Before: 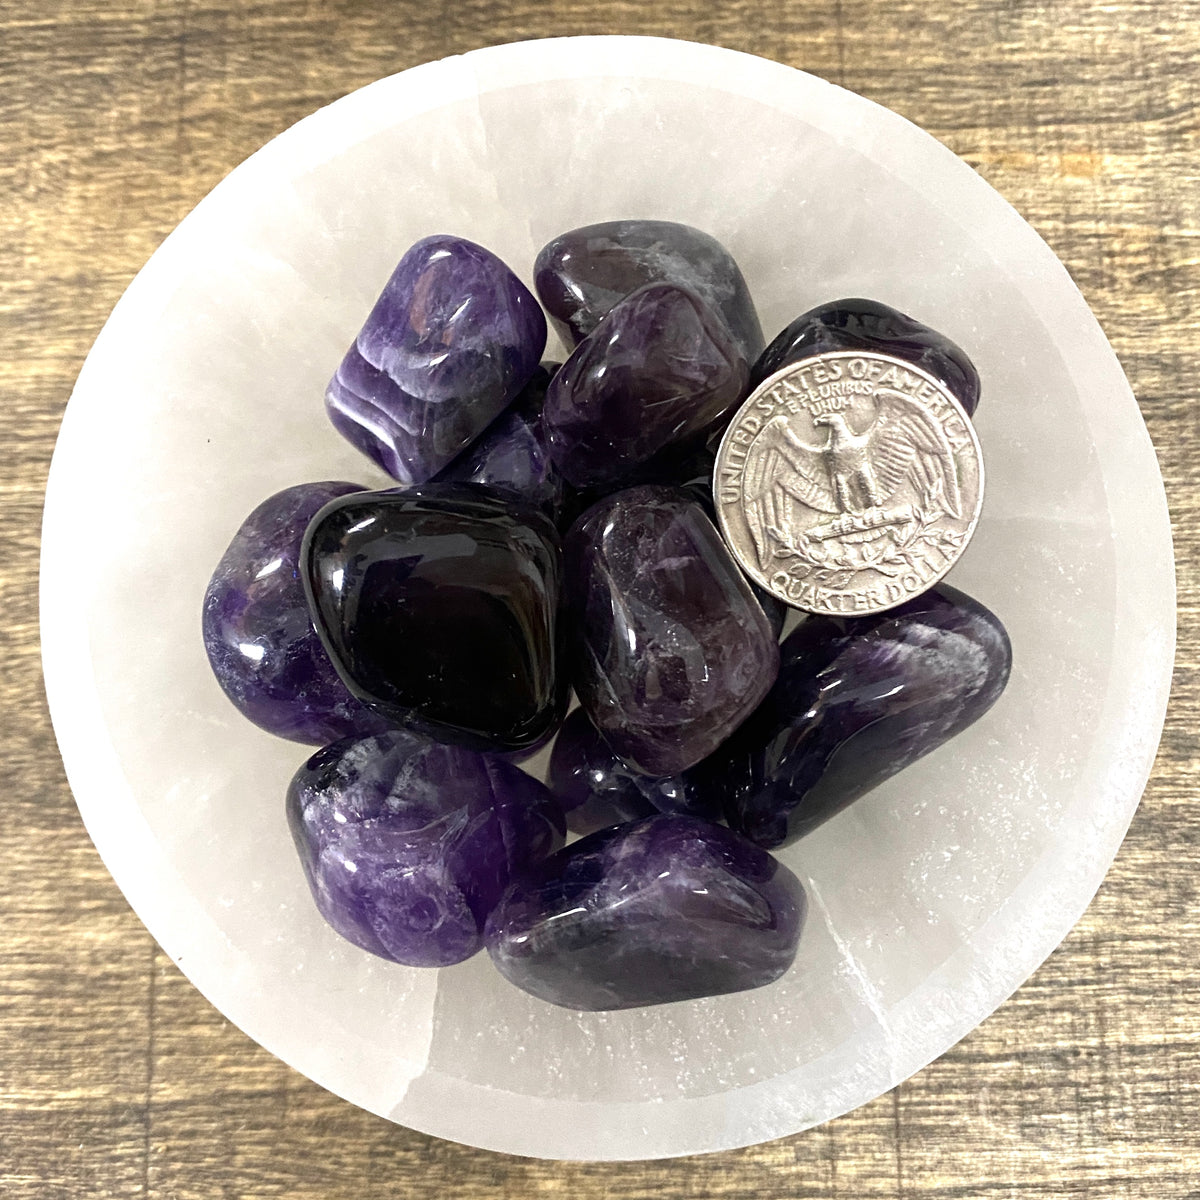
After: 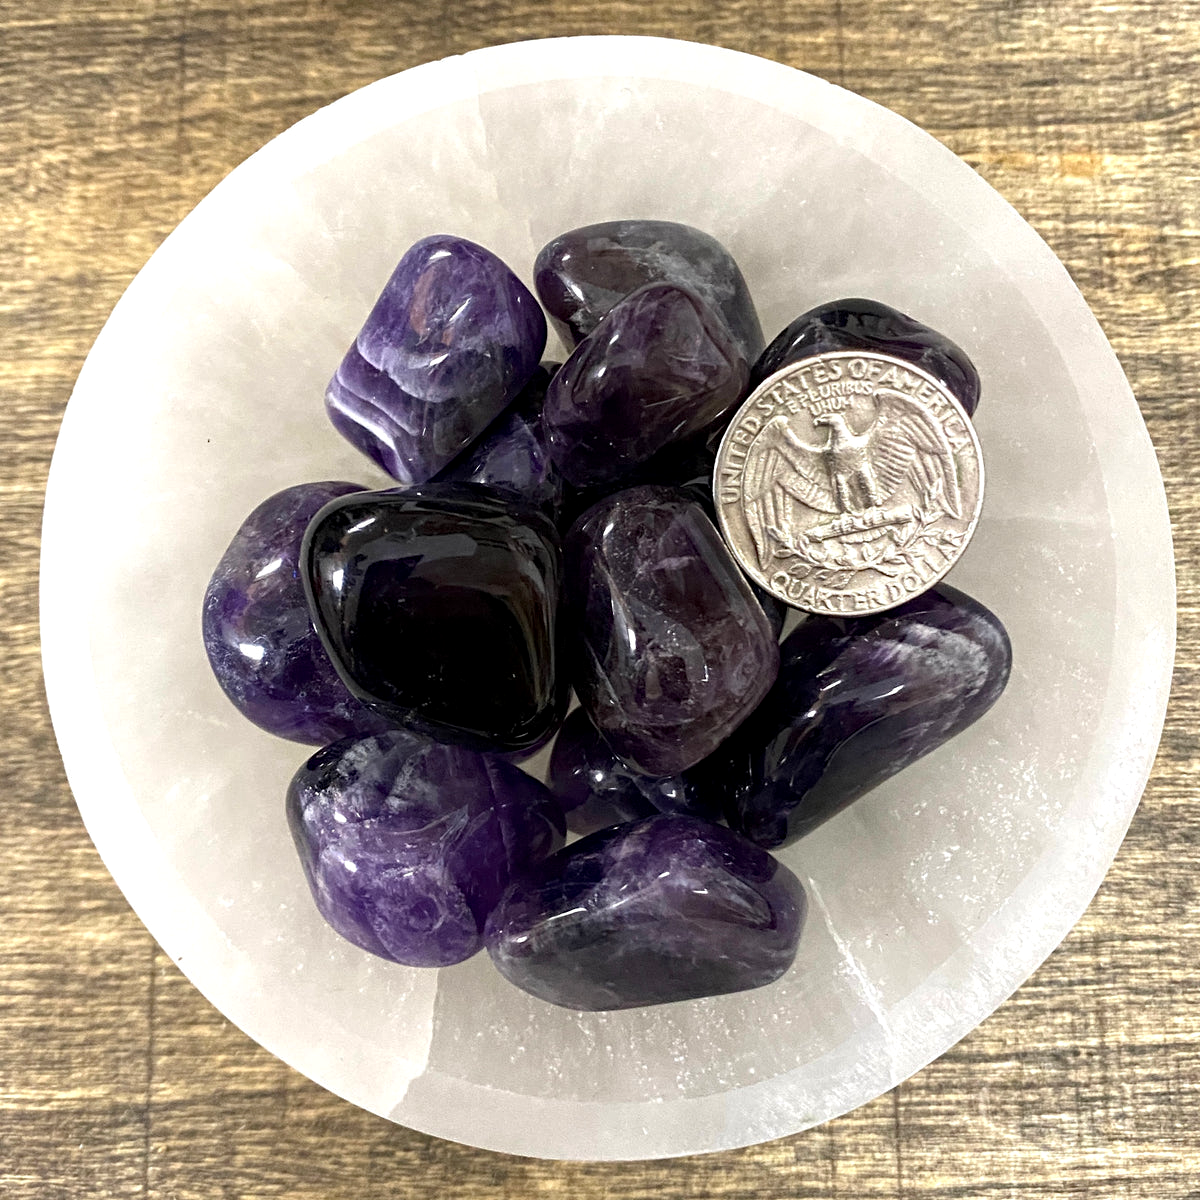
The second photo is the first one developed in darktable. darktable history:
local contrast: highlights 100%, shadows 100%, detail 120%, midtone range 0.2
haze removal: compatibility mode true, adaptive false
